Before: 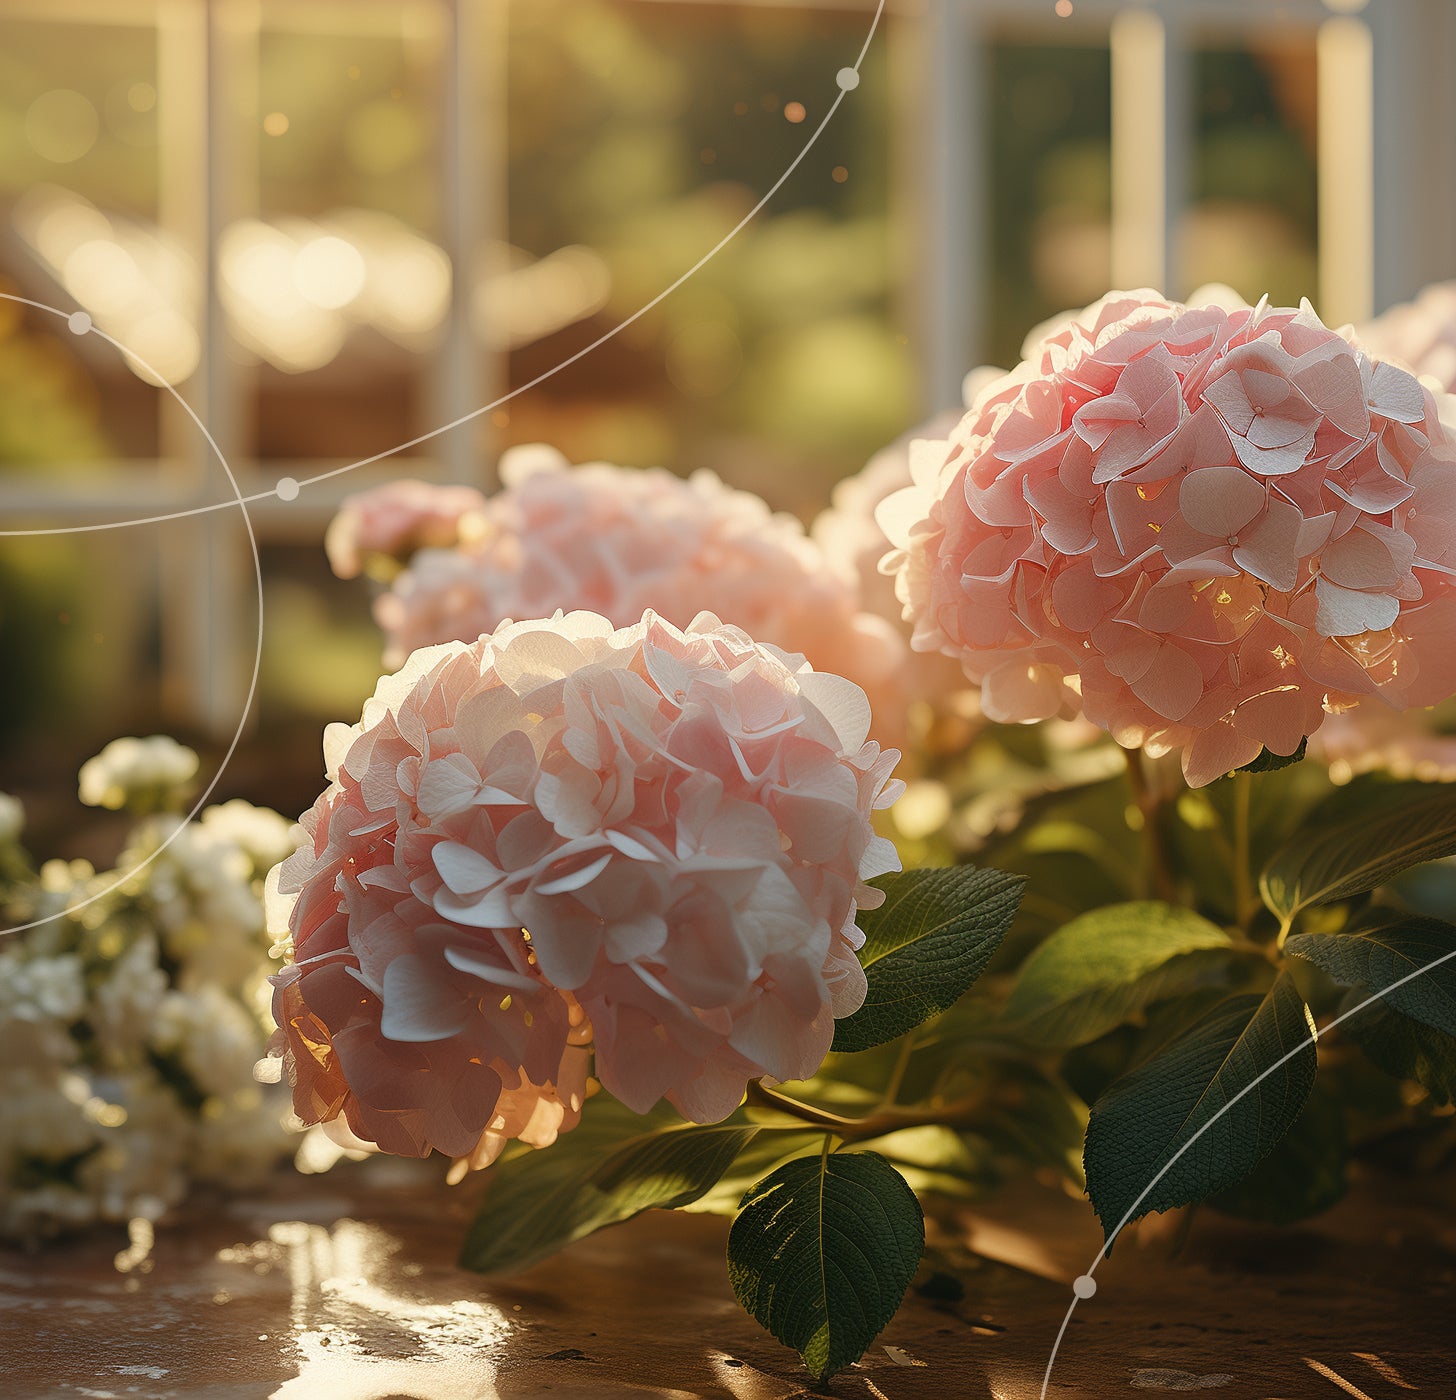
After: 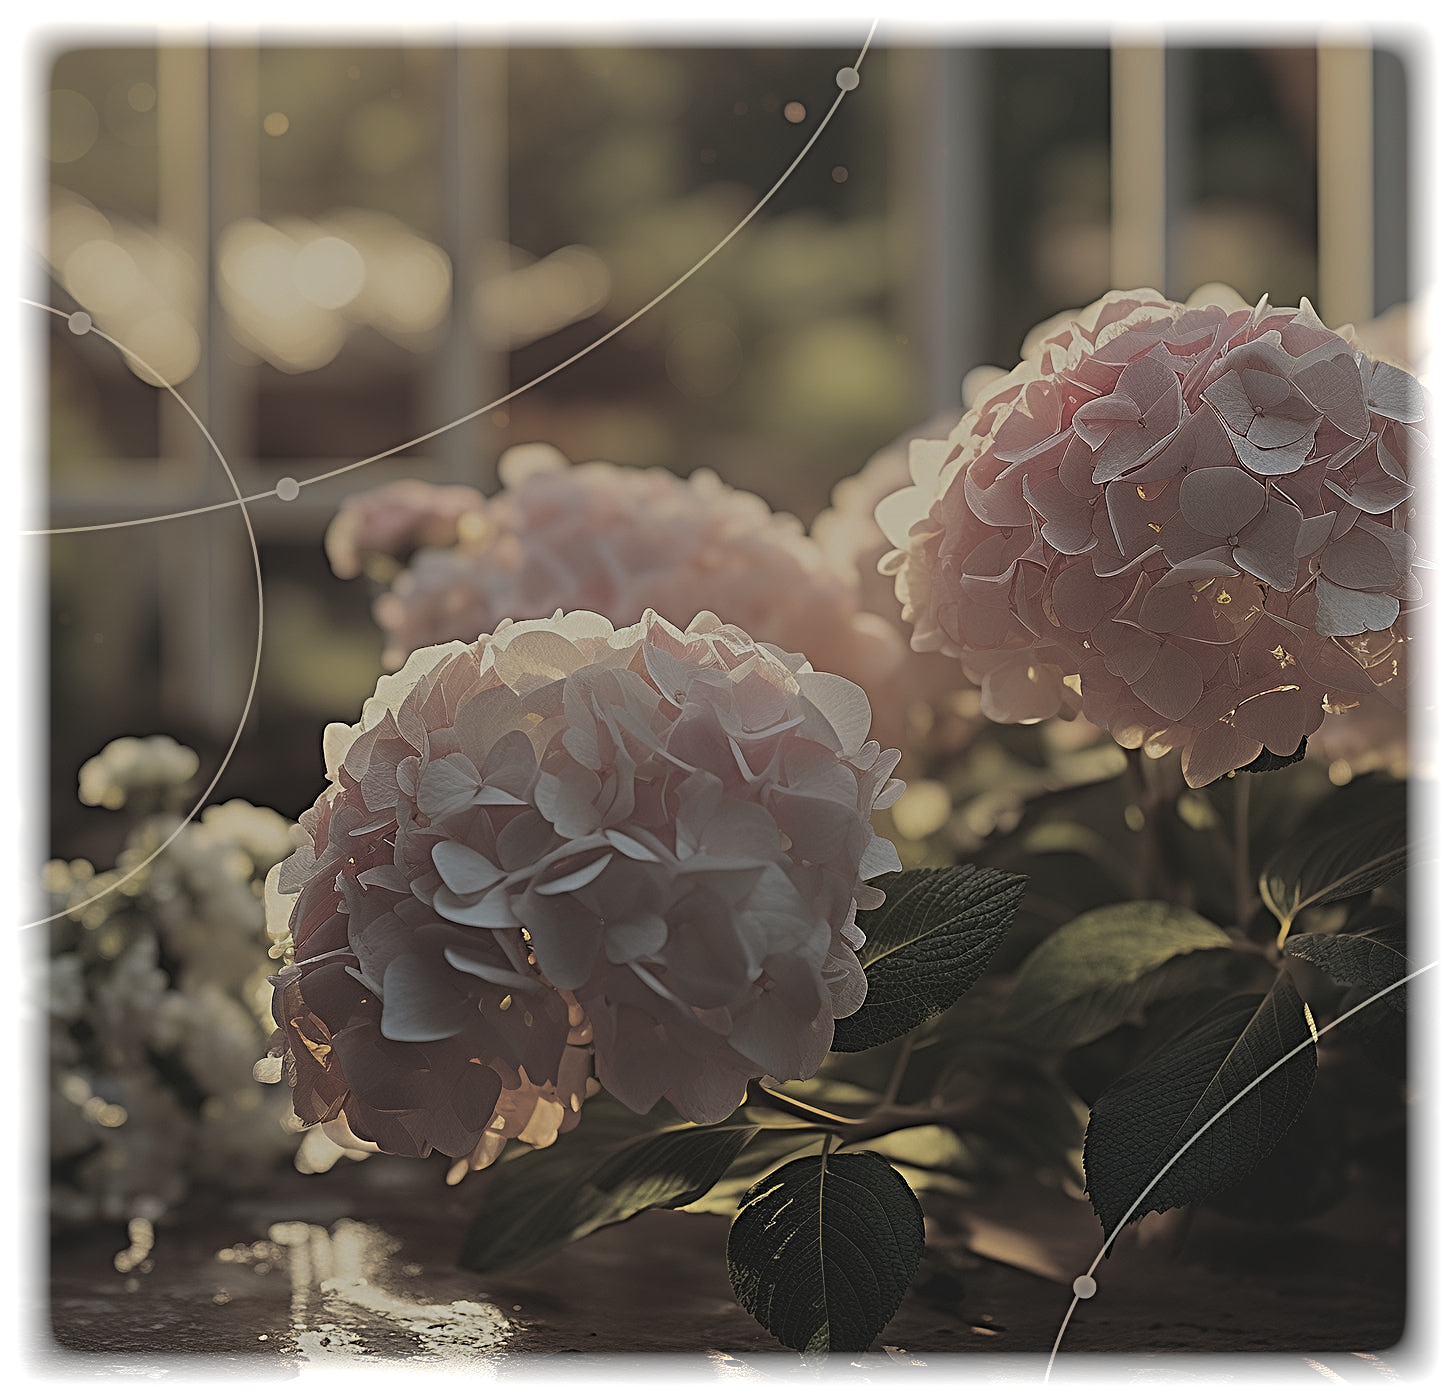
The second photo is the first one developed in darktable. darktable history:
rotate and perspective: crop left 0, crop top 0
shadows and highlights: shadows 29.61, highlights -30.47, low approximation 0.01, soften with gaussian
exposure: black level correction -0.016, exposure -1.018 EV, compensate highlight preservation false
split-toning: shadows › hue 43.2°, shadows › saturation 0, highlights › hue 50.4°, highlights › saturation 1
vignetting: fall-off start 93%, fall-off radius 5%, brightness 1, saturation -0.49, automatic ratio true, width/height ratio 1.332, shape 0.04, unbound false
sharpen: radius 3.69, amount 0.928
